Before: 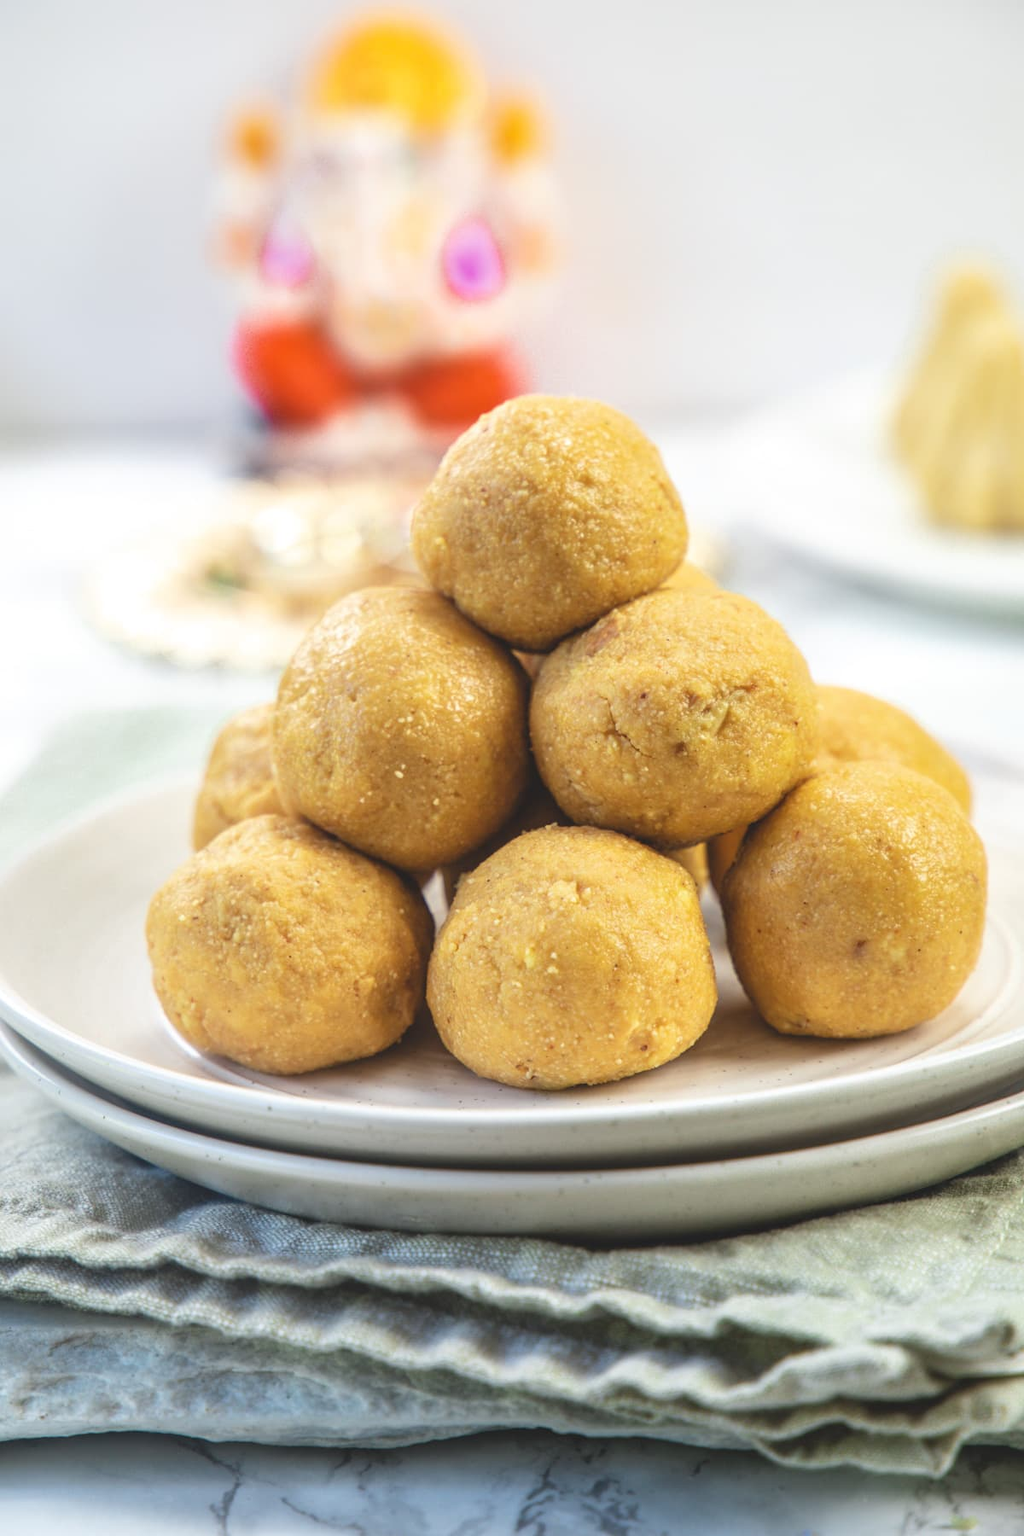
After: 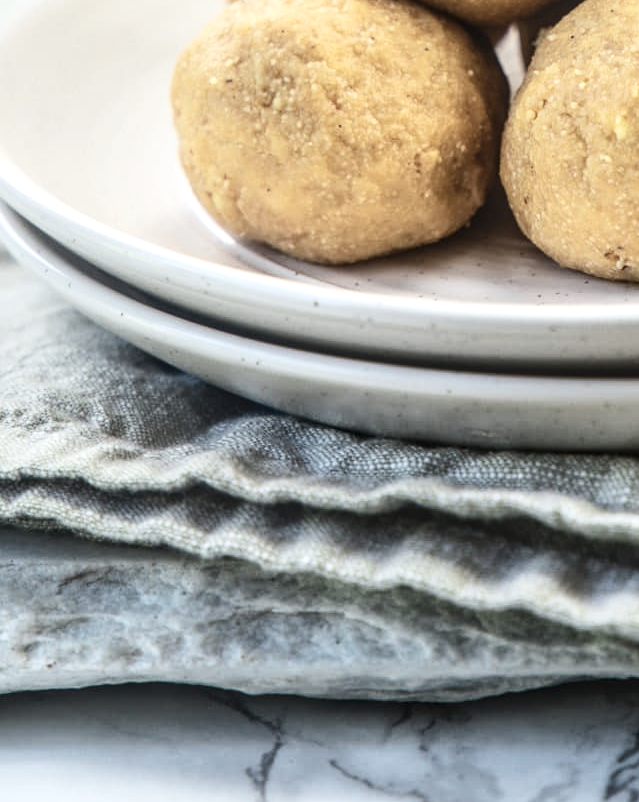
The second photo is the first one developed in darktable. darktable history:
crop and rotate: top 55.31%, right 46.696%, bottom 0.105%
local contrast: detail 130%
contrast brightness saturation: contrast 0.248, saturation -0.311
